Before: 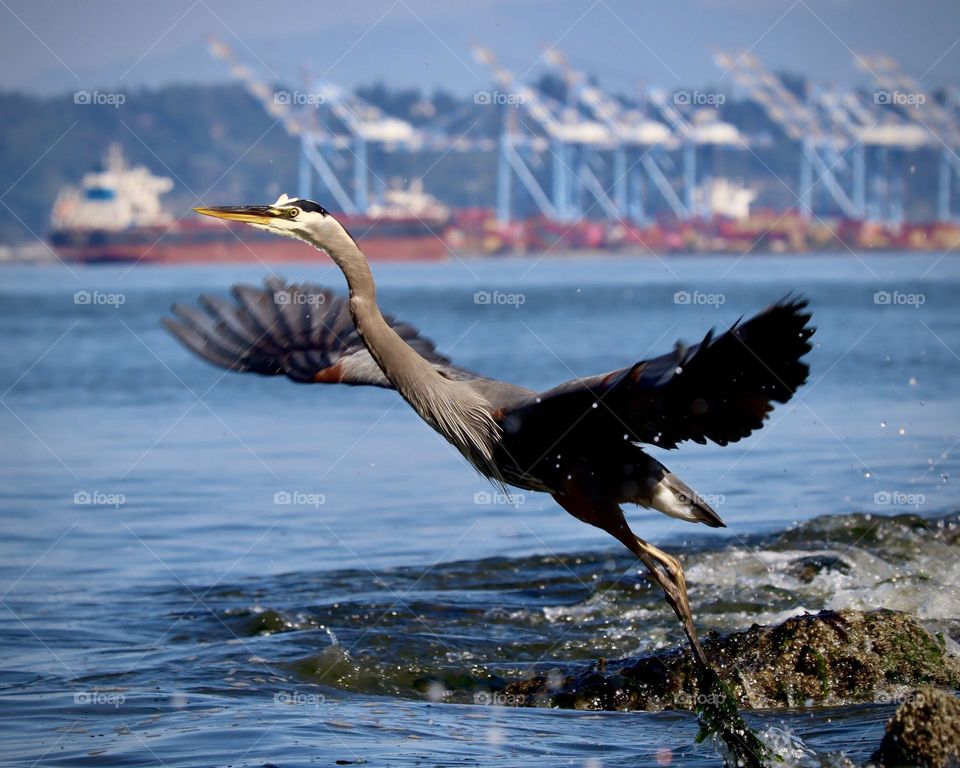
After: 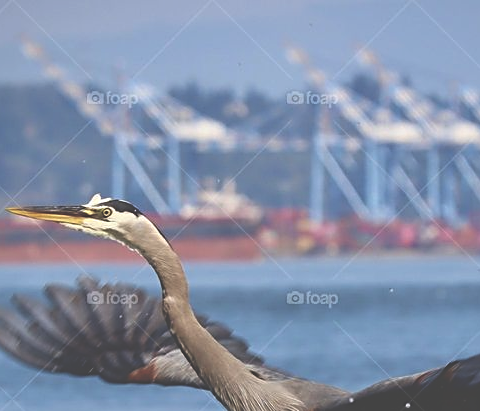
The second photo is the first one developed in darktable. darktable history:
crop: left 19.556%, right 30.401%, bottom 46.458%
sharpen: on, module defaults
exposure: black level correction -0.062, exposure -0.05 EV, compensate highlight preservation false
